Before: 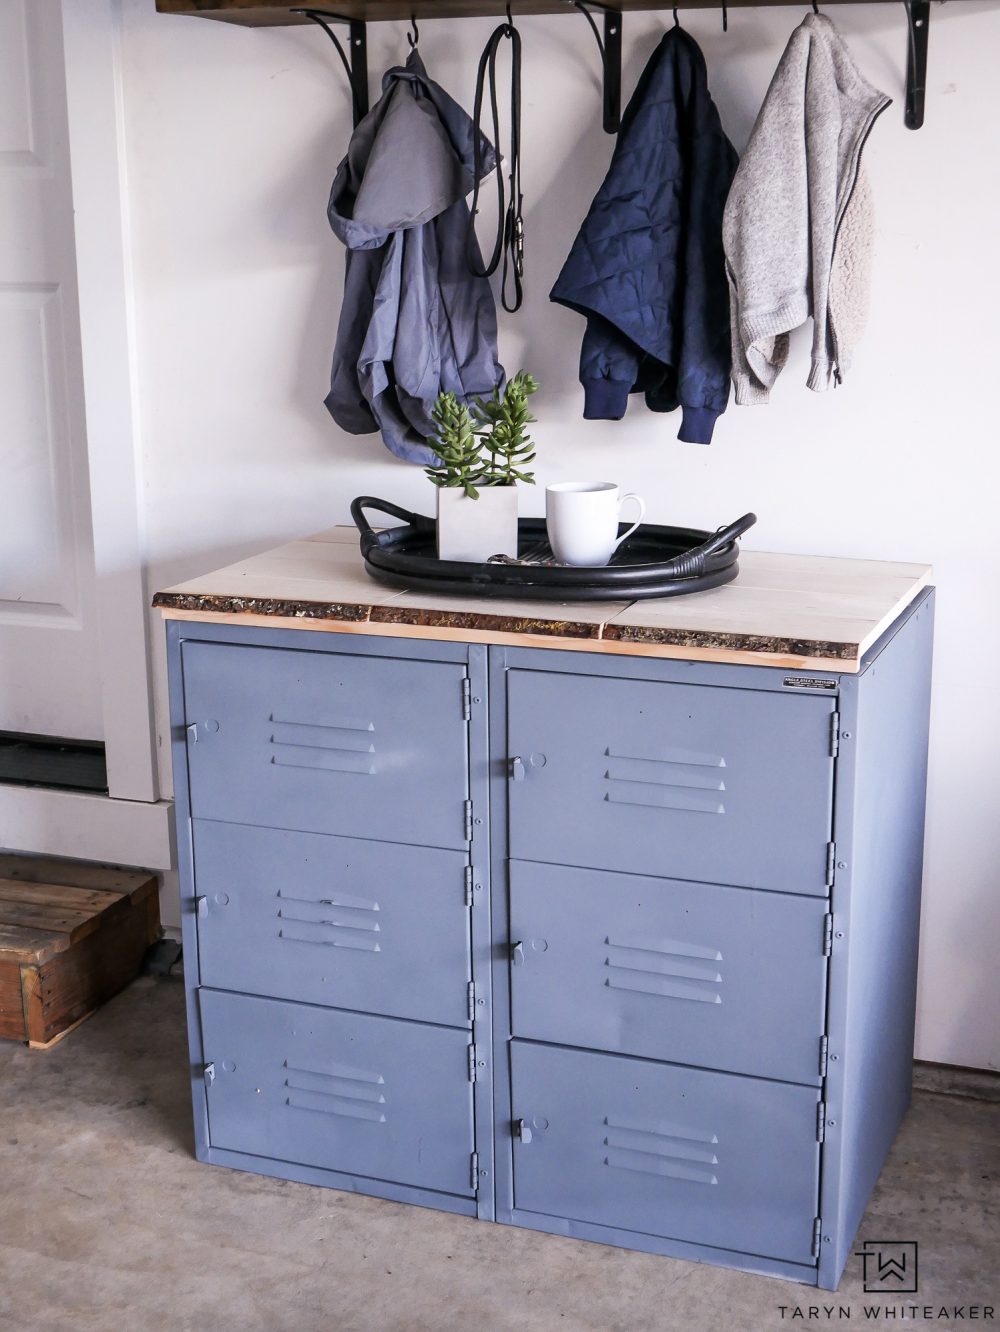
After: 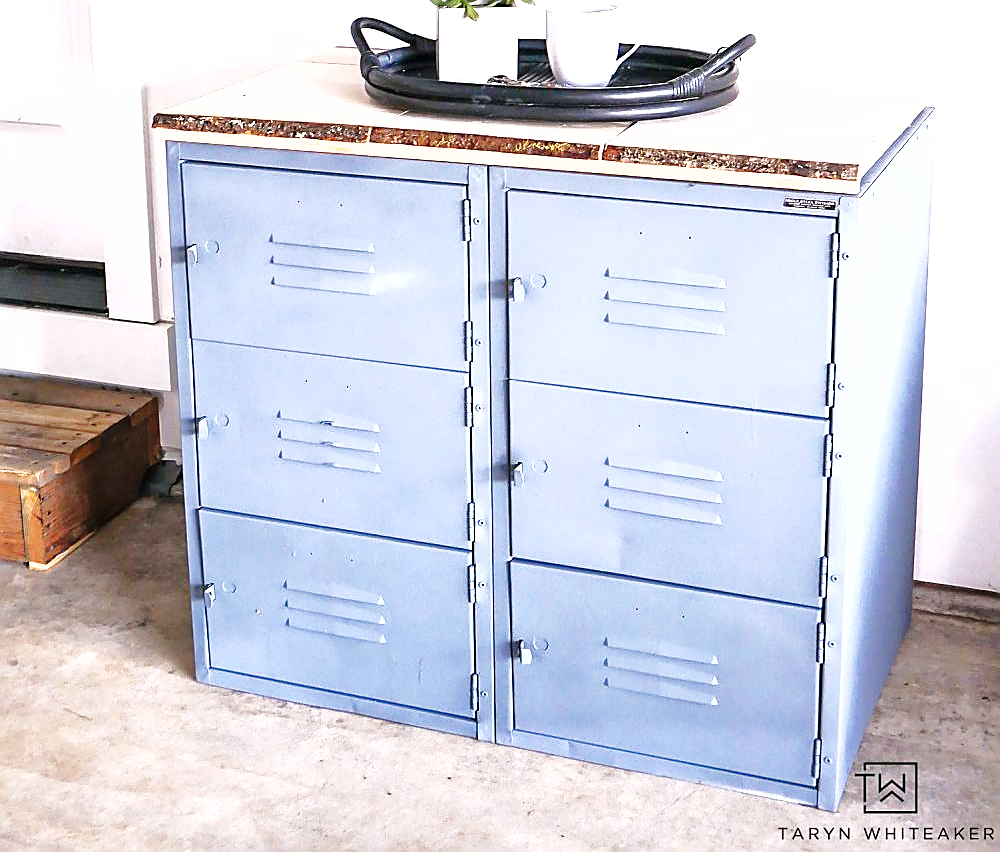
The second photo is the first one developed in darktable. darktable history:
shadows and highlights: on, module defaults
exposure: black level correction 0, exposure 1.479 EV, compensate highlight preservation false
crop and rotate: top 35.968%
base curve: curves: ch0 [(0, 0) (0.036, 0.025) (0.121, 0.166) (0.206, 0.329) (0.605, 0.79) (1, 1)], preserve colors none
sharpen: radius 1.403, amount 1.234, threshold 0.762
color calibration: output R [0.999, 0.026, -0.11, 0], output G [-0.019, 1.037, -0.099, 0], output B [0.022, -0.023, 0.902, 0], illuminant same as pipeline (D50), adaptation XYZ, x 0.346, y 0.358, temperature 5002.93 K
